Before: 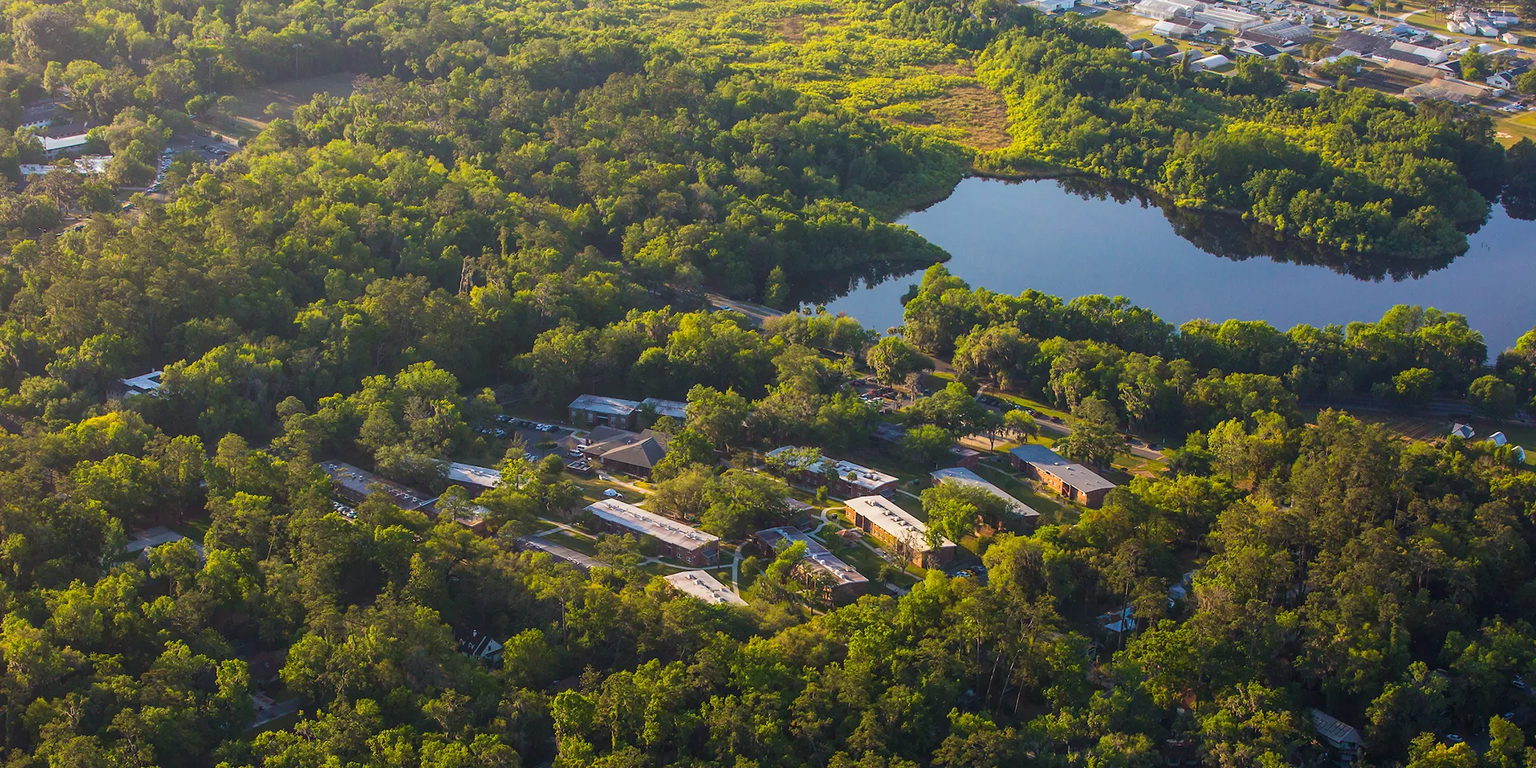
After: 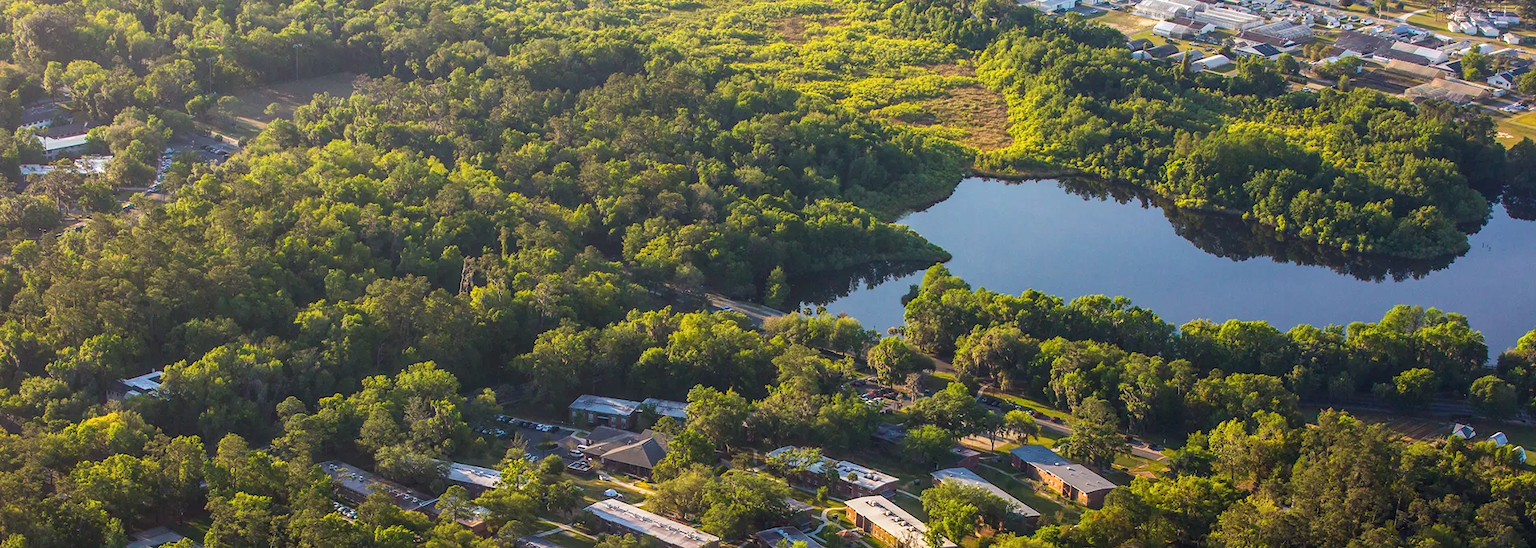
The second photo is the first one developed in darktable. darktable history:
crop: bottom 28.576%
local contrast: on, module defaults
